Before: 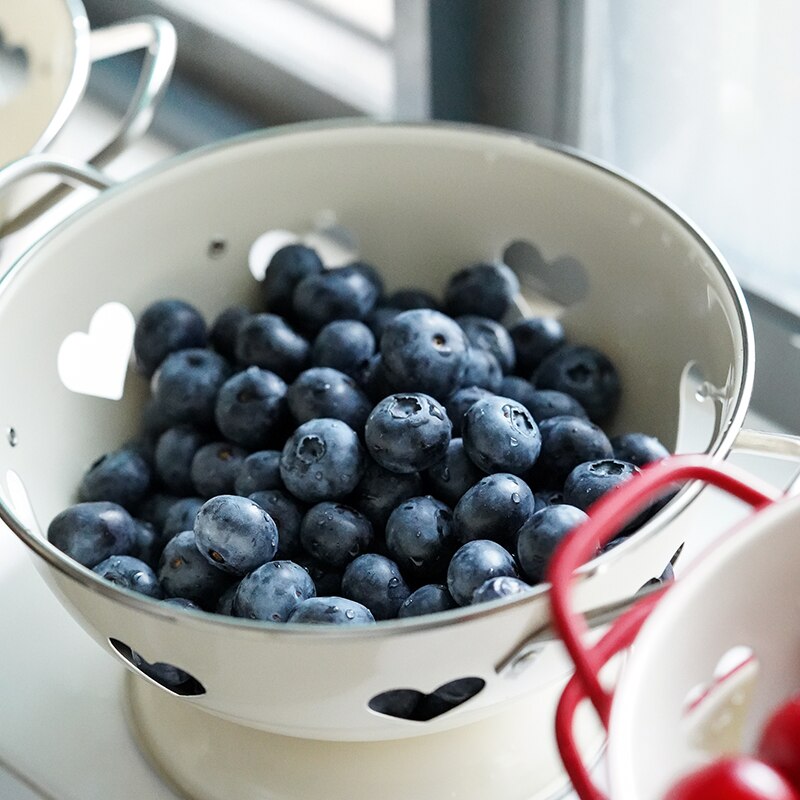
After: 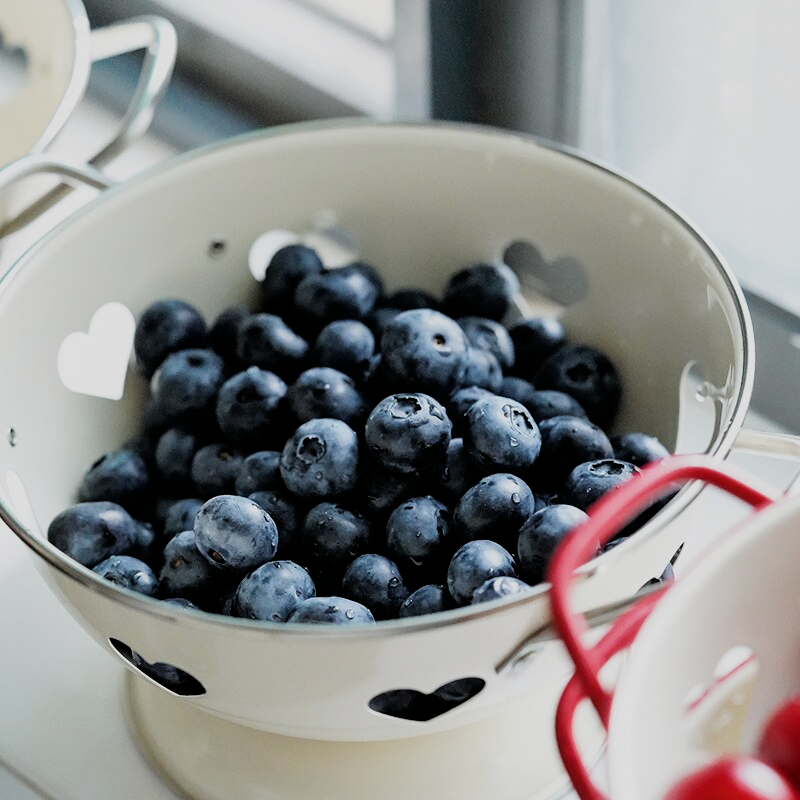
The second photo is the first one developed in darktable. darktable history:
color balance rgb: contrast -10%
filmic rgb: black relative exposure -5 EV, white relative exposure 3.5 EV, hardness 3.19, contrast 1.2, highlights saturation mix -50%
